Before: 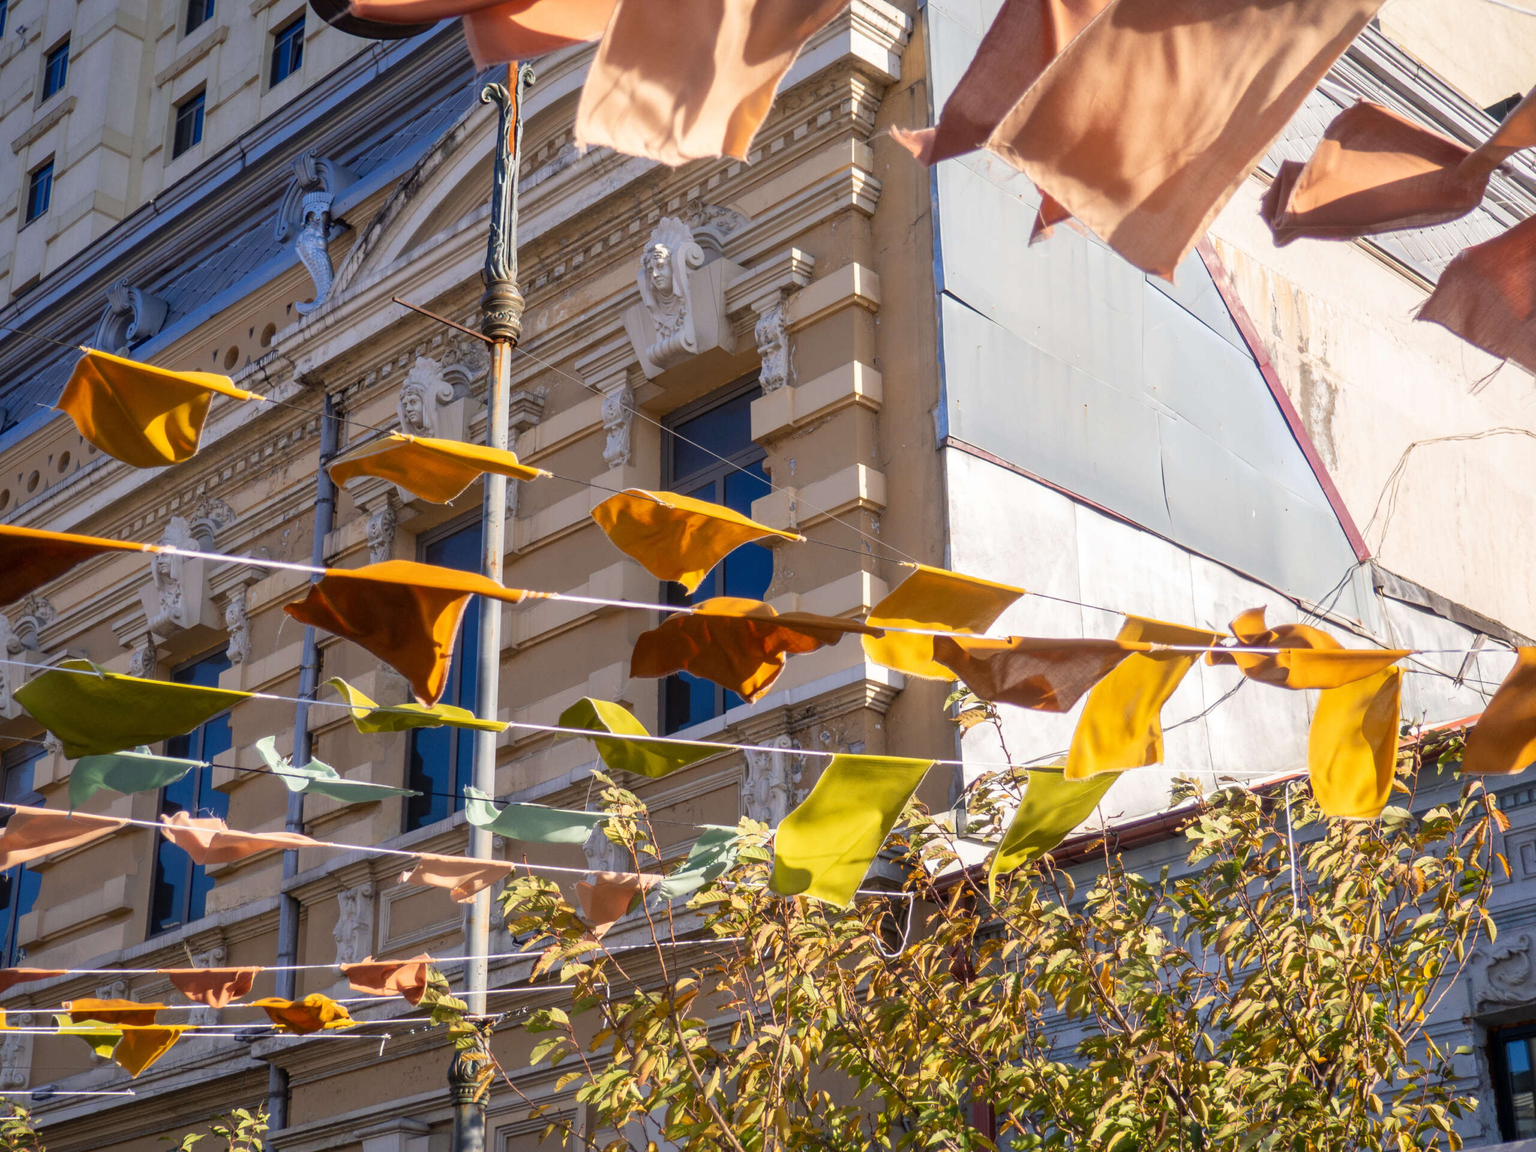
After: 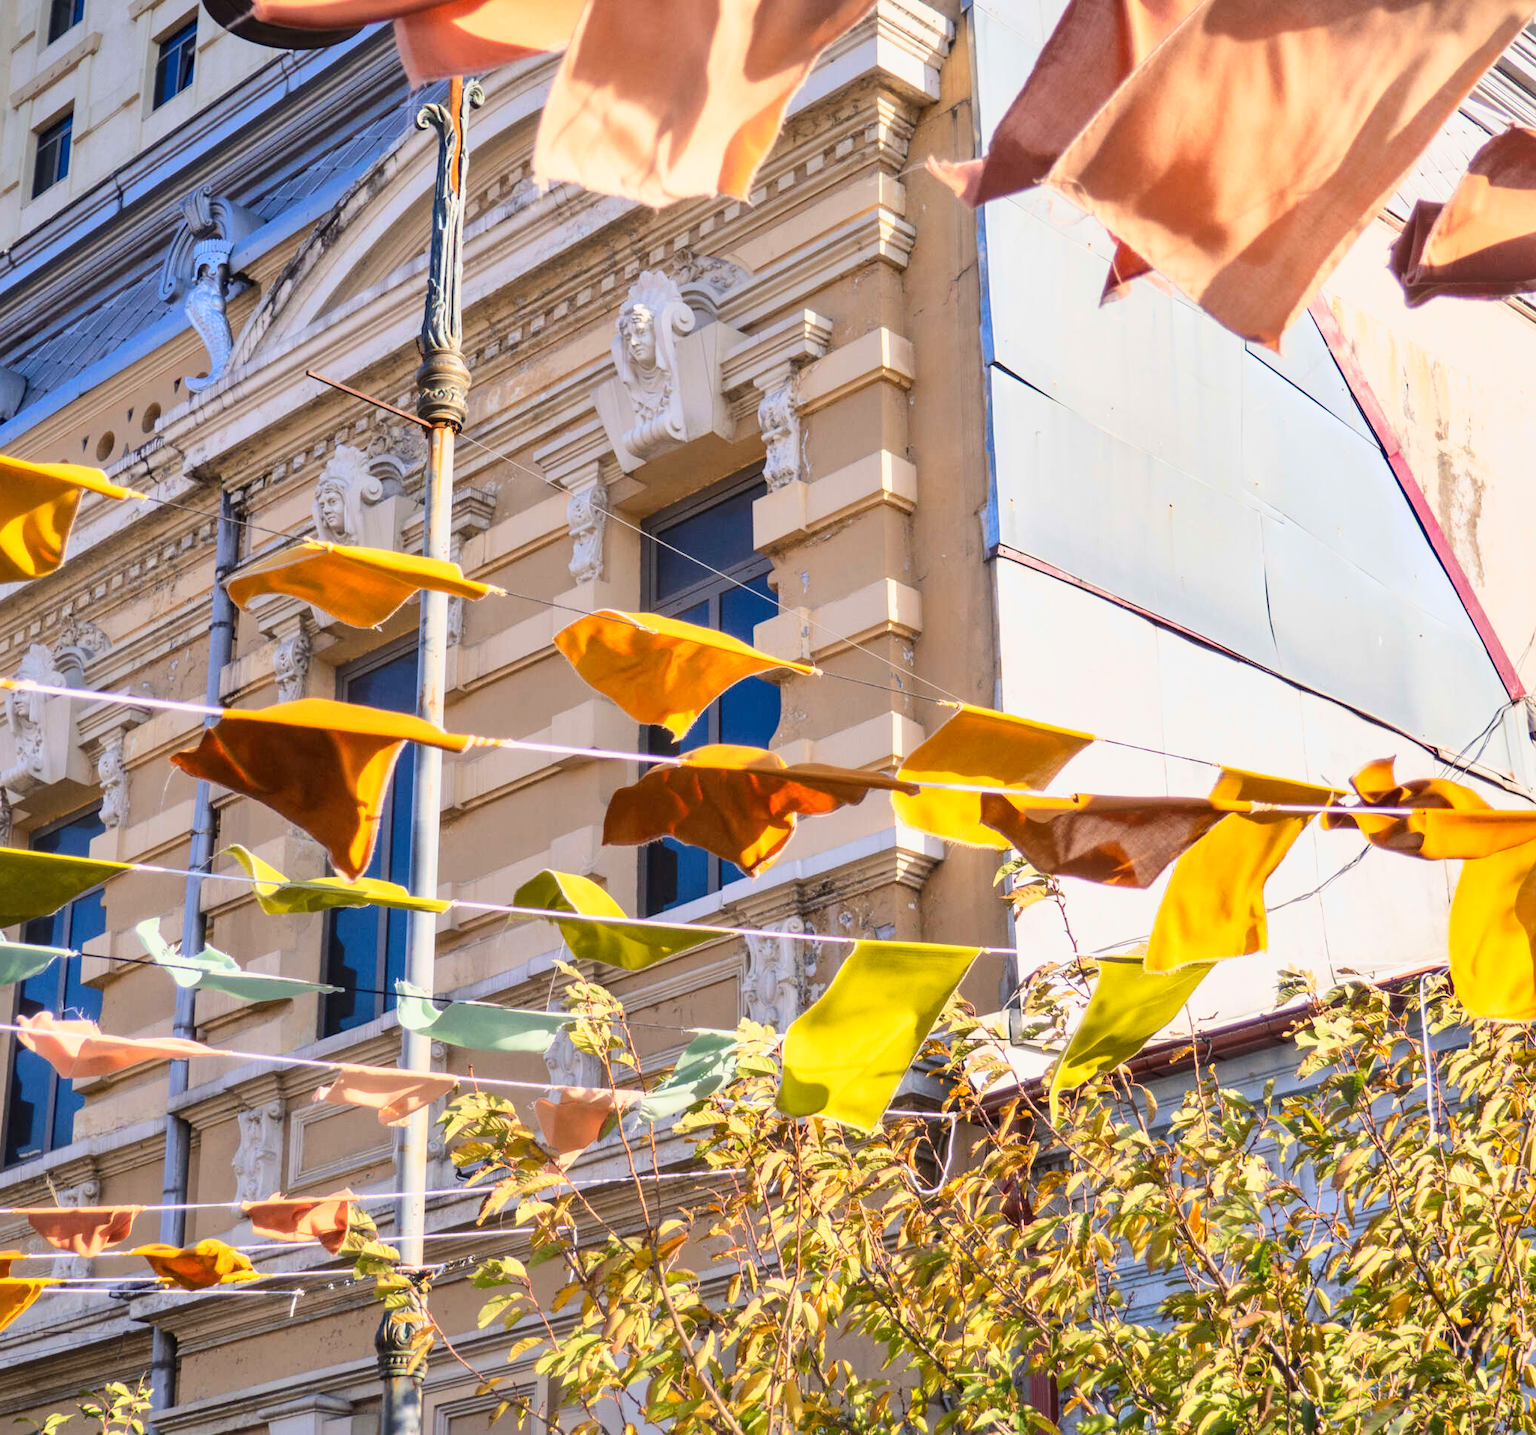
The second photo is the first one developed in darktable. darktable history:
base curve: curves: ch0 [(0, 0) (0.025, 0.046) (0.112, 0.277) (0.467, 0.74) (0.814, 0.929) (1, 0.942)]
crop and rotate: left 9.597%, right 10.195%
shadows and highlights: low approximation 0.01, soften with gaussian
